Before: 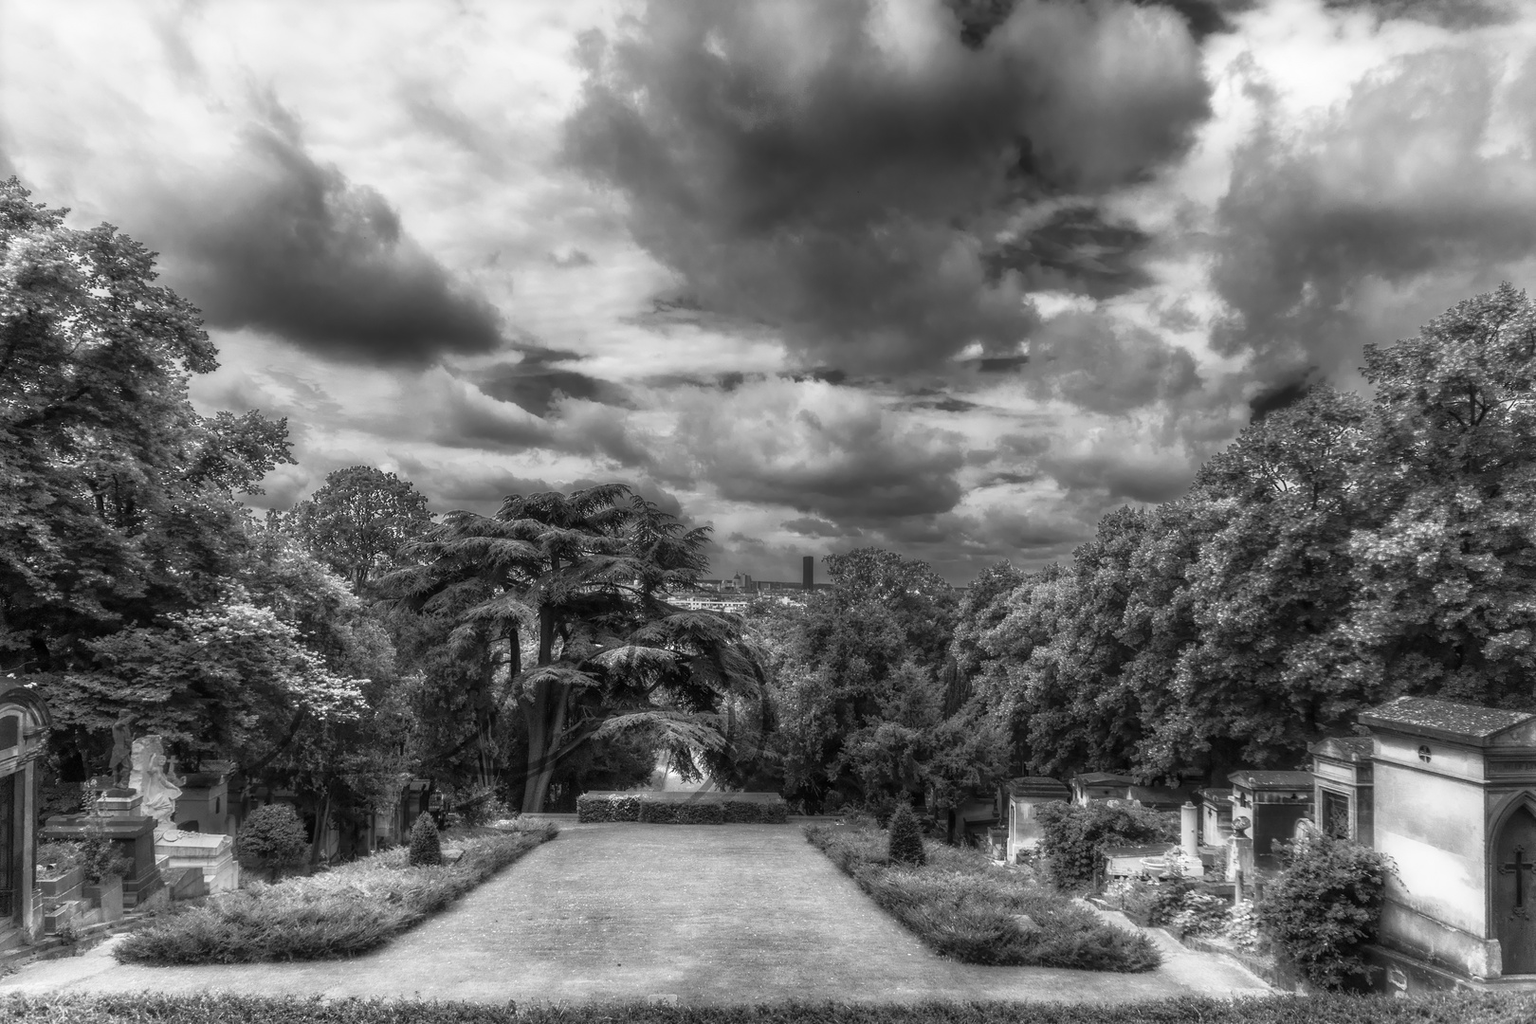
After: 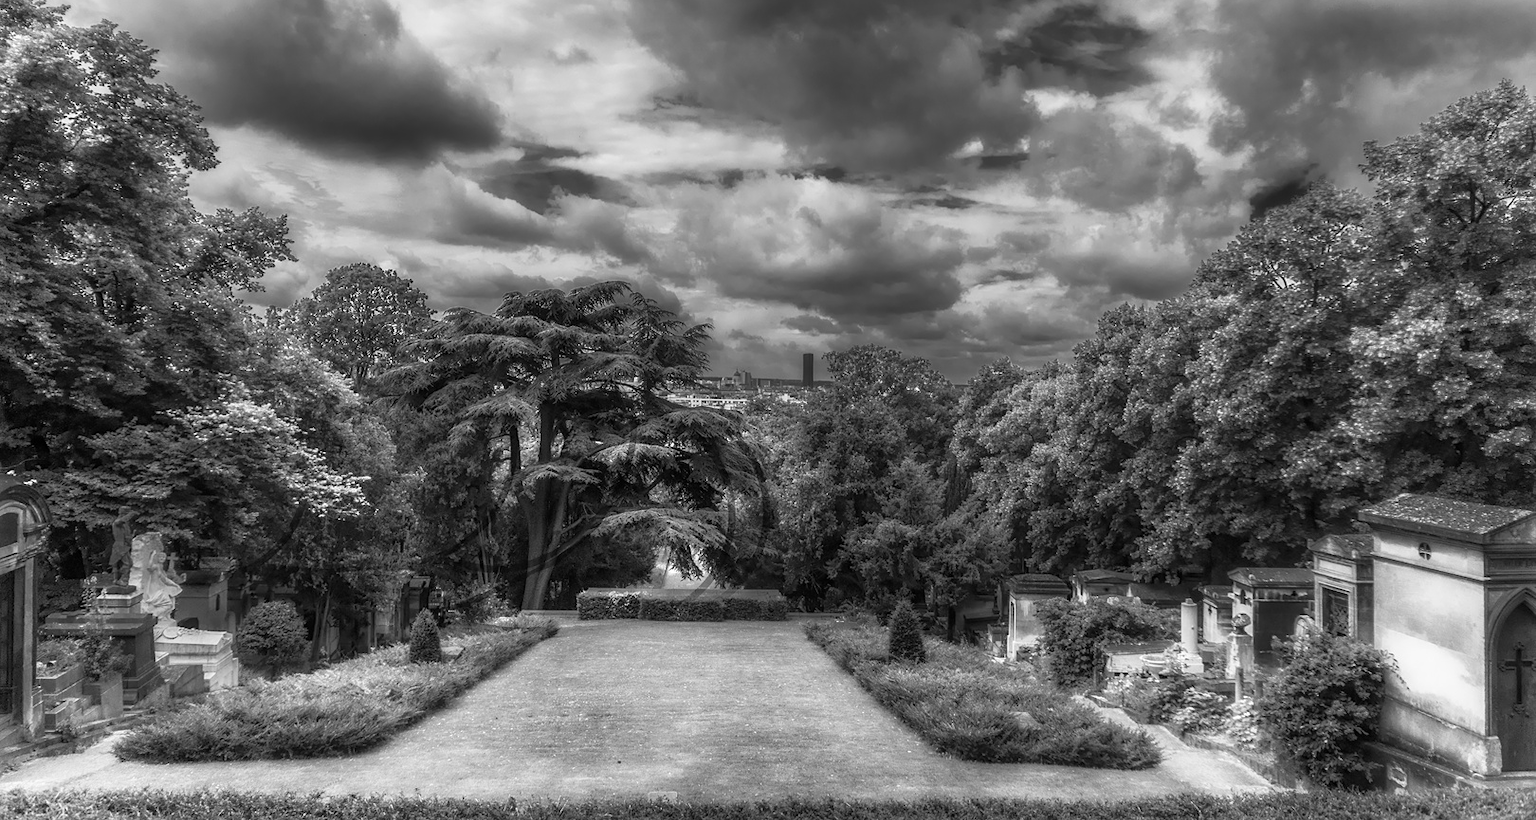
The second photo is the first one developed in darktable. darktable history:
crop and rotate: top 19.855%
sharpen: amount 0.209
